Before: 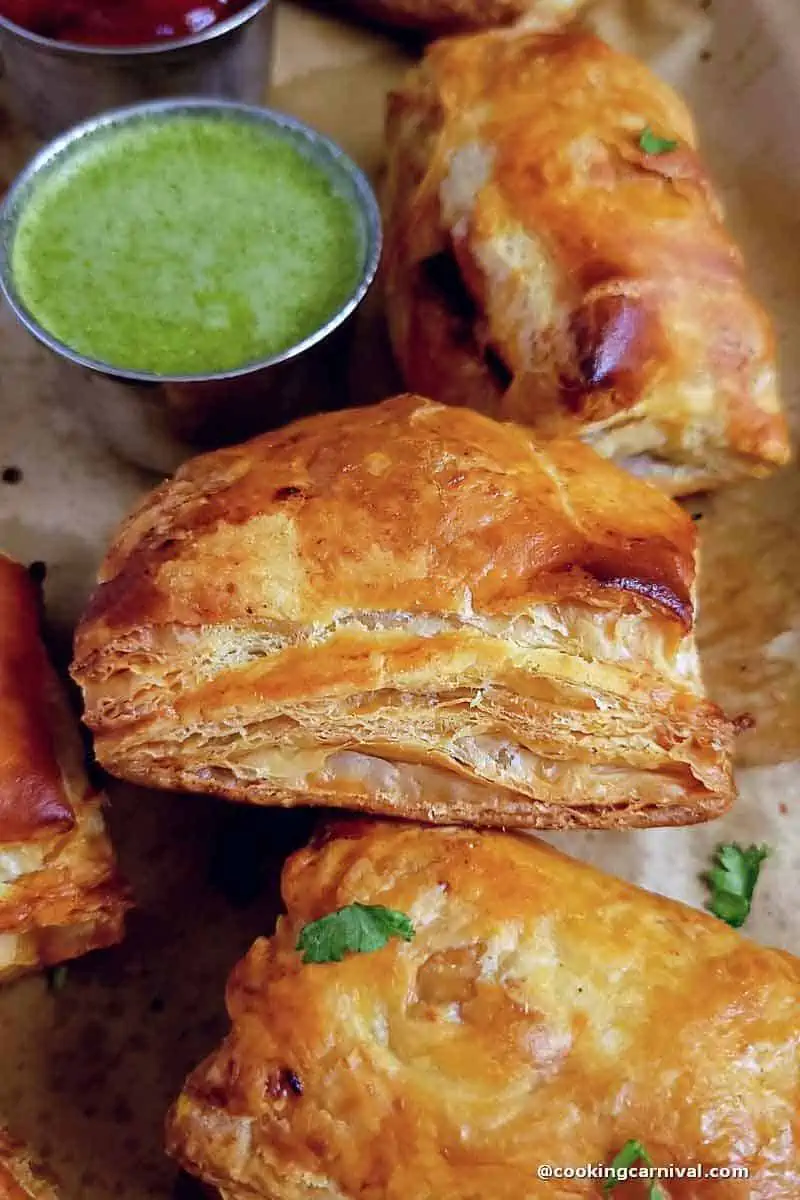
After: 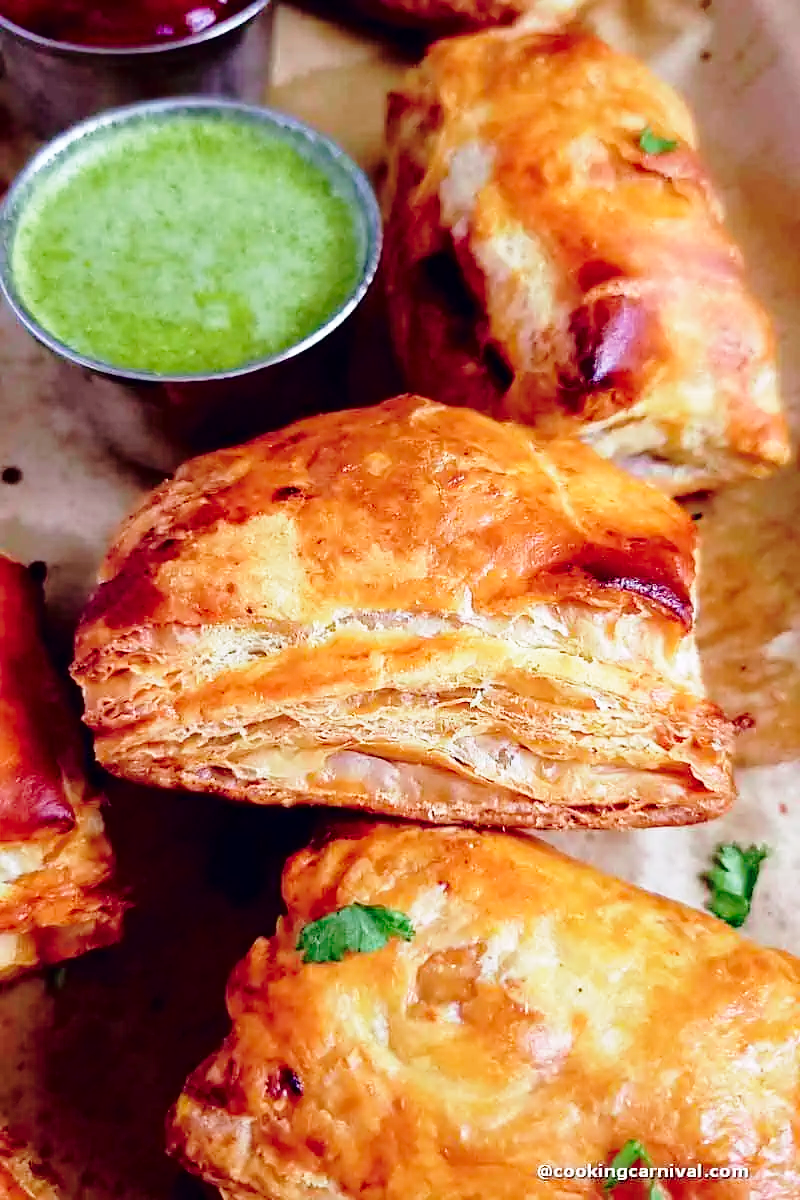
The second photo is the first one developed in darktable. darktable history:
base curve: curves: ch0 [(0, 0) (0.028, 0.03) (0.121, 0.232) (0.46, 0.748) (0.859, 0.968) (1, 1)], preserve colors none
tone curve: curves: ch0 [(0, 0) (0.106, 0.041) (0.256, 0.197) (0.37, 0.336) (0.513, 0.481) (0.667, 0.629) (1, 1)]; ch1 [(0, 0) (0.502, 0.505) (0.553, 0.577) (1, 1)]; ch2 [(0, 0) (0.5, 0.495) (0.56, 0.544) (1, 1)], color space Lab, independent channels, preserve colors none
rotate and perspective: automatic cropping off
